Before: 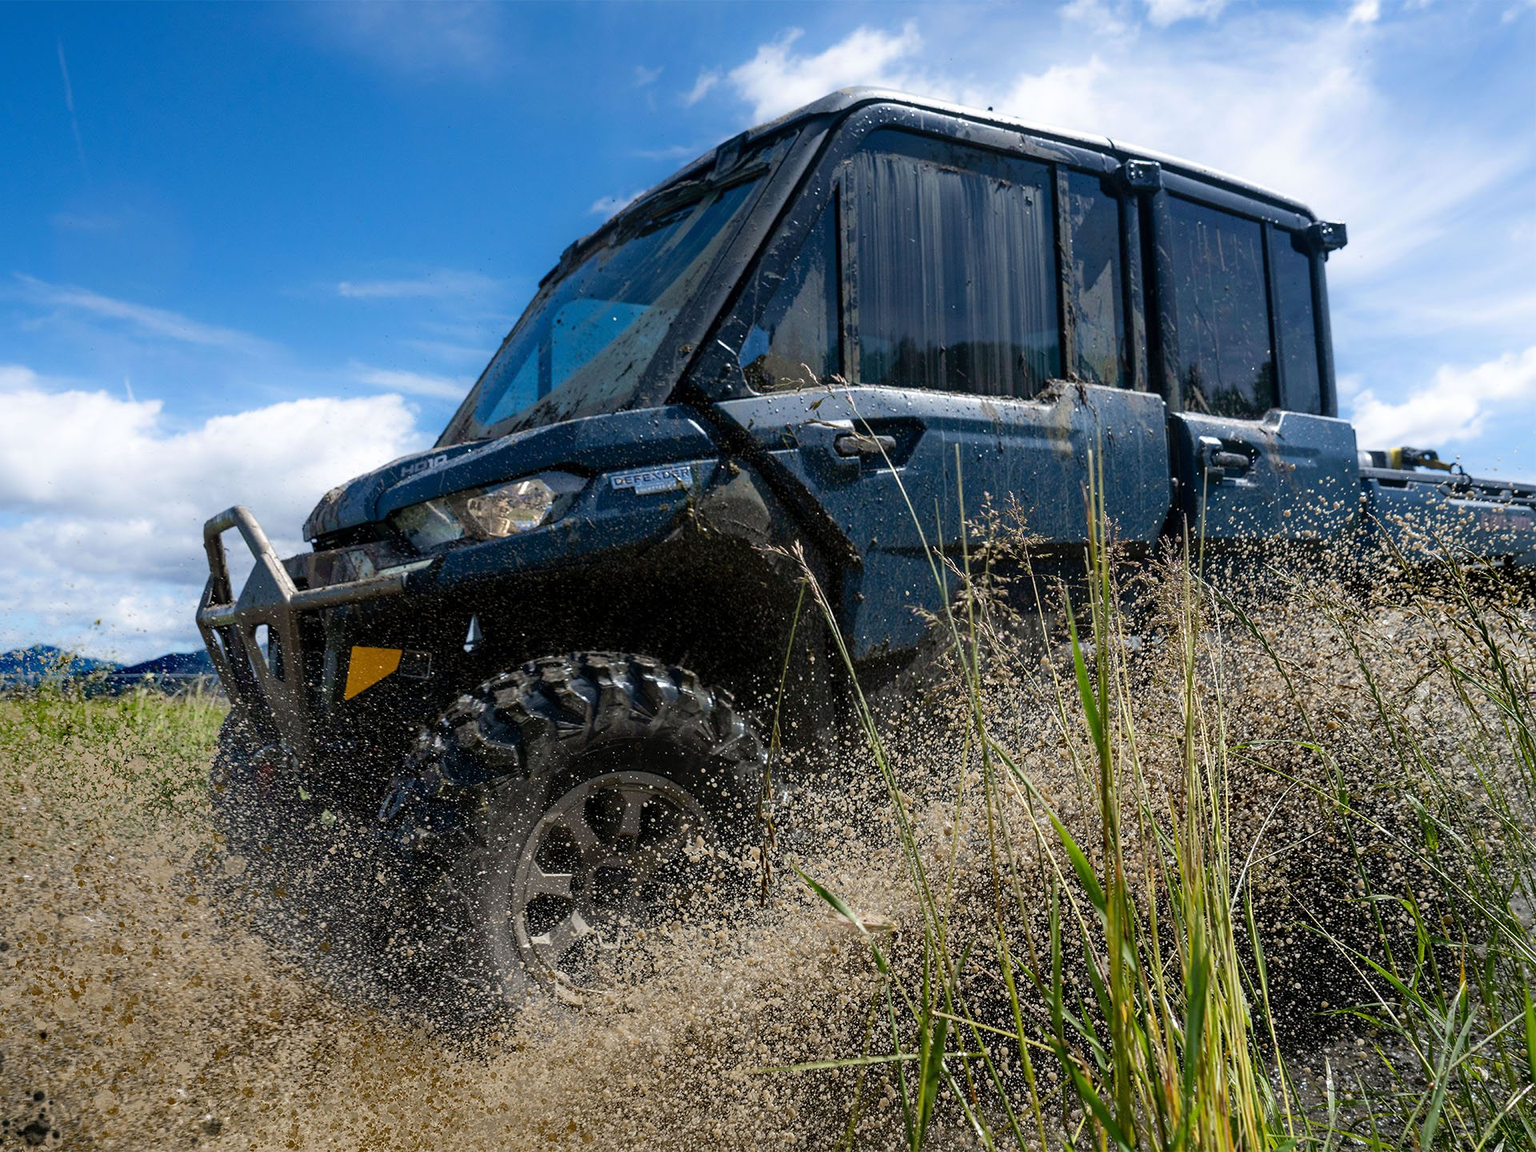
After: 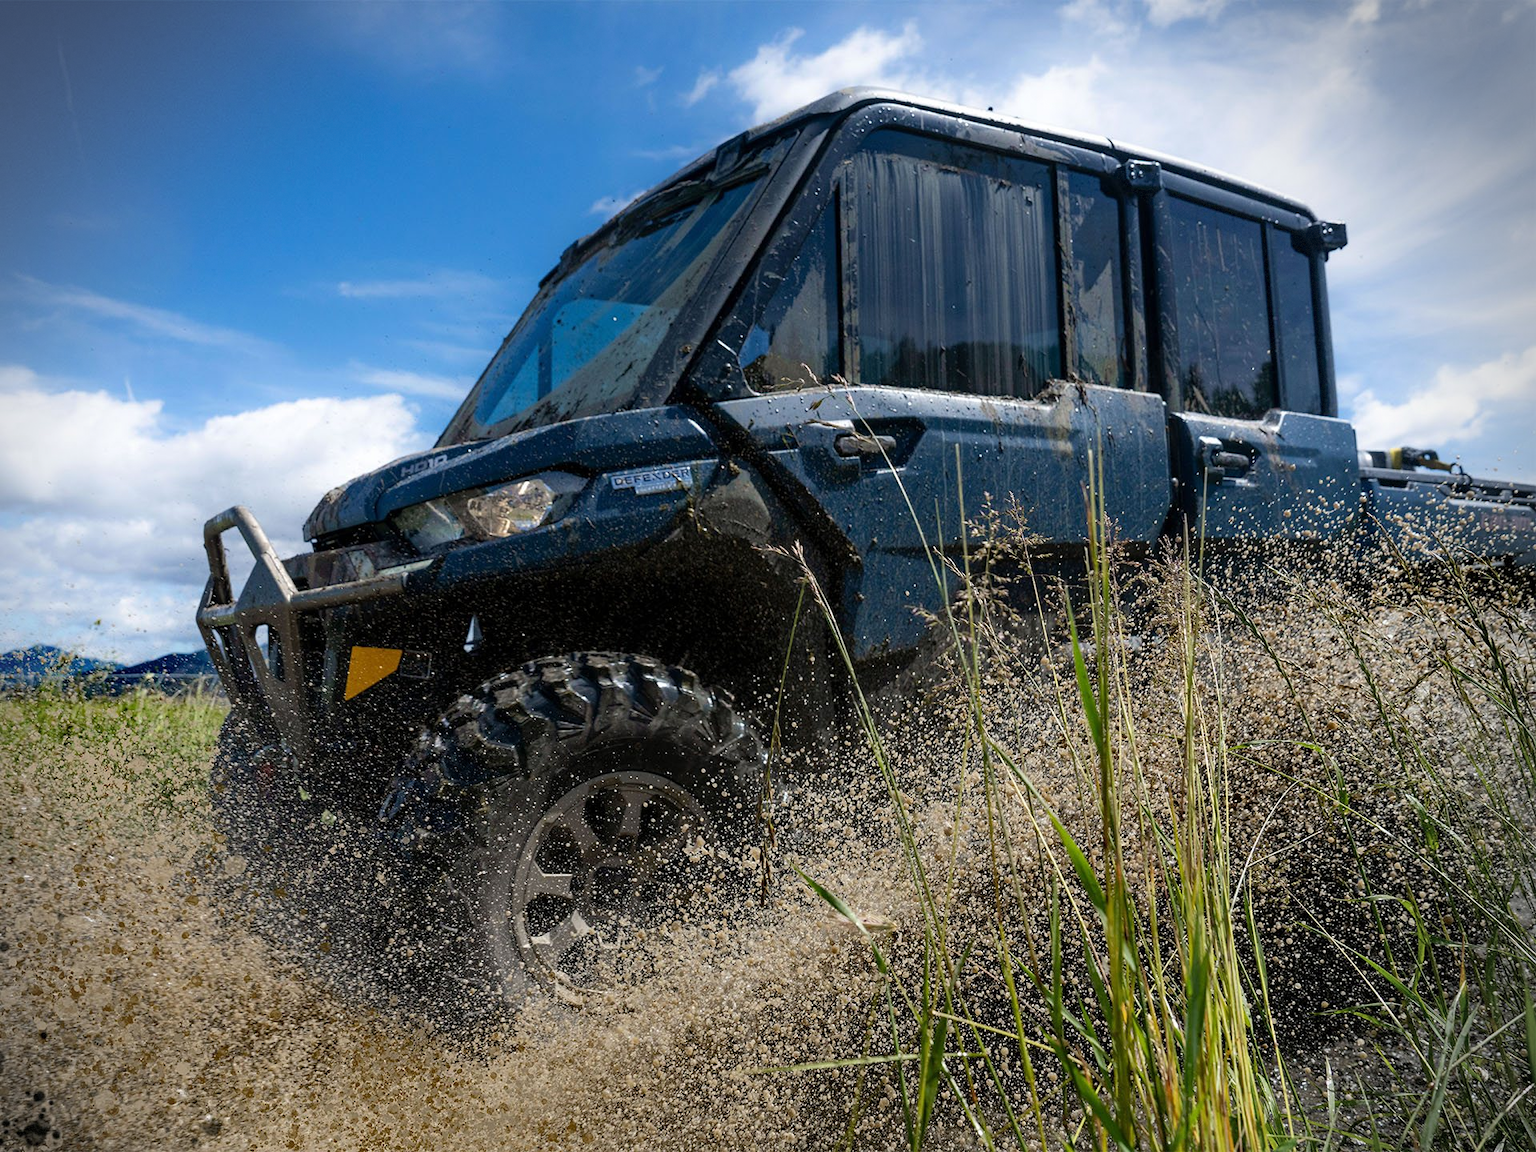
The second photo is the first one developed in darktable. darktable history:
vignetting: center (-0.036, 0.152), dithering 8-bit output
